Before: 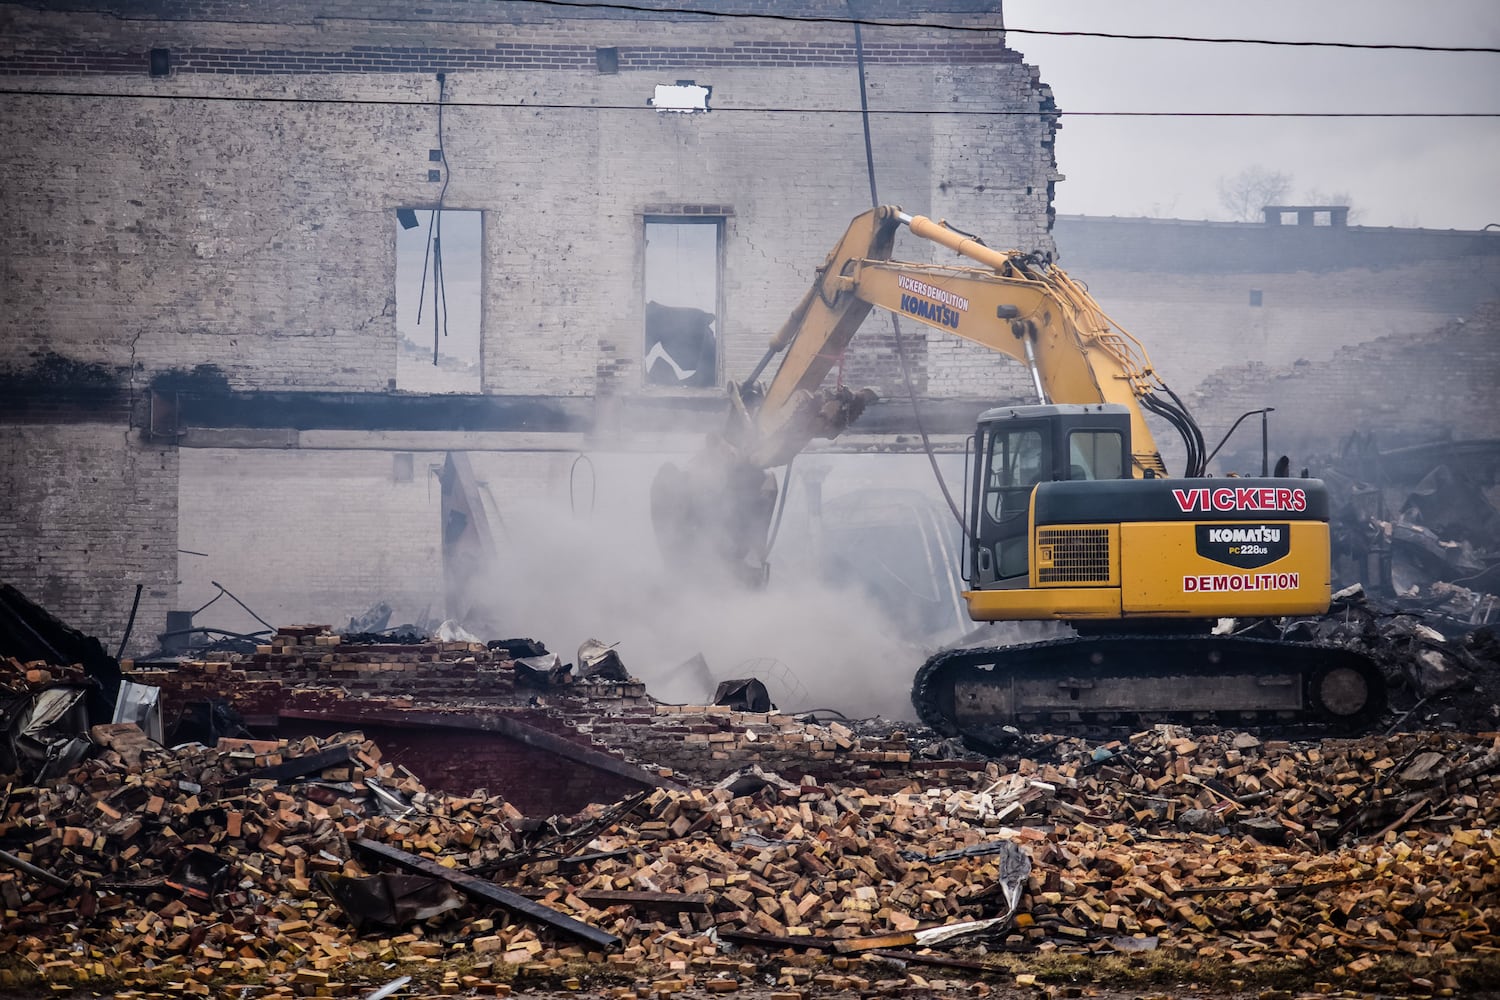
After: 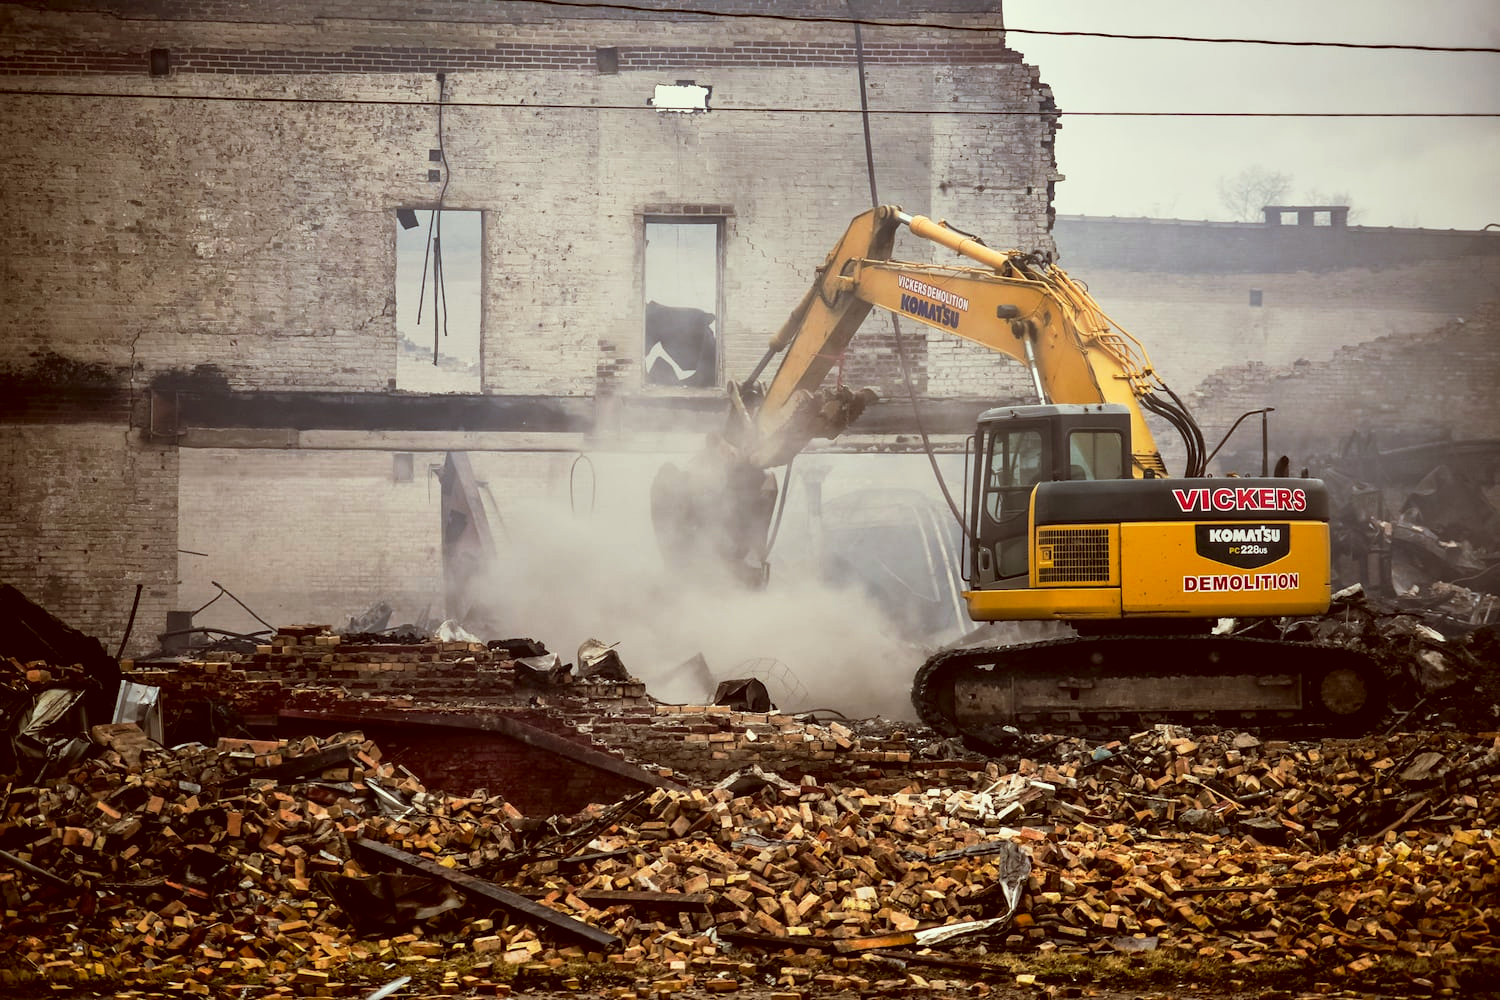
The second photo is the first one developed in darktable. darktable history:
base curve: curves: ch0 [(0, 0) (0.257, 0.25) (0.482, 0.586) (0.757, 0.871) (1, 1)], preserve colors none
color correction: highlights a* -6.14, highlights b* 9.37, shadows a* 10.3, shadows b* 23.16
exposure: black level correction 0.004, exposure 0.016 EV, compensate highlight preservation false
